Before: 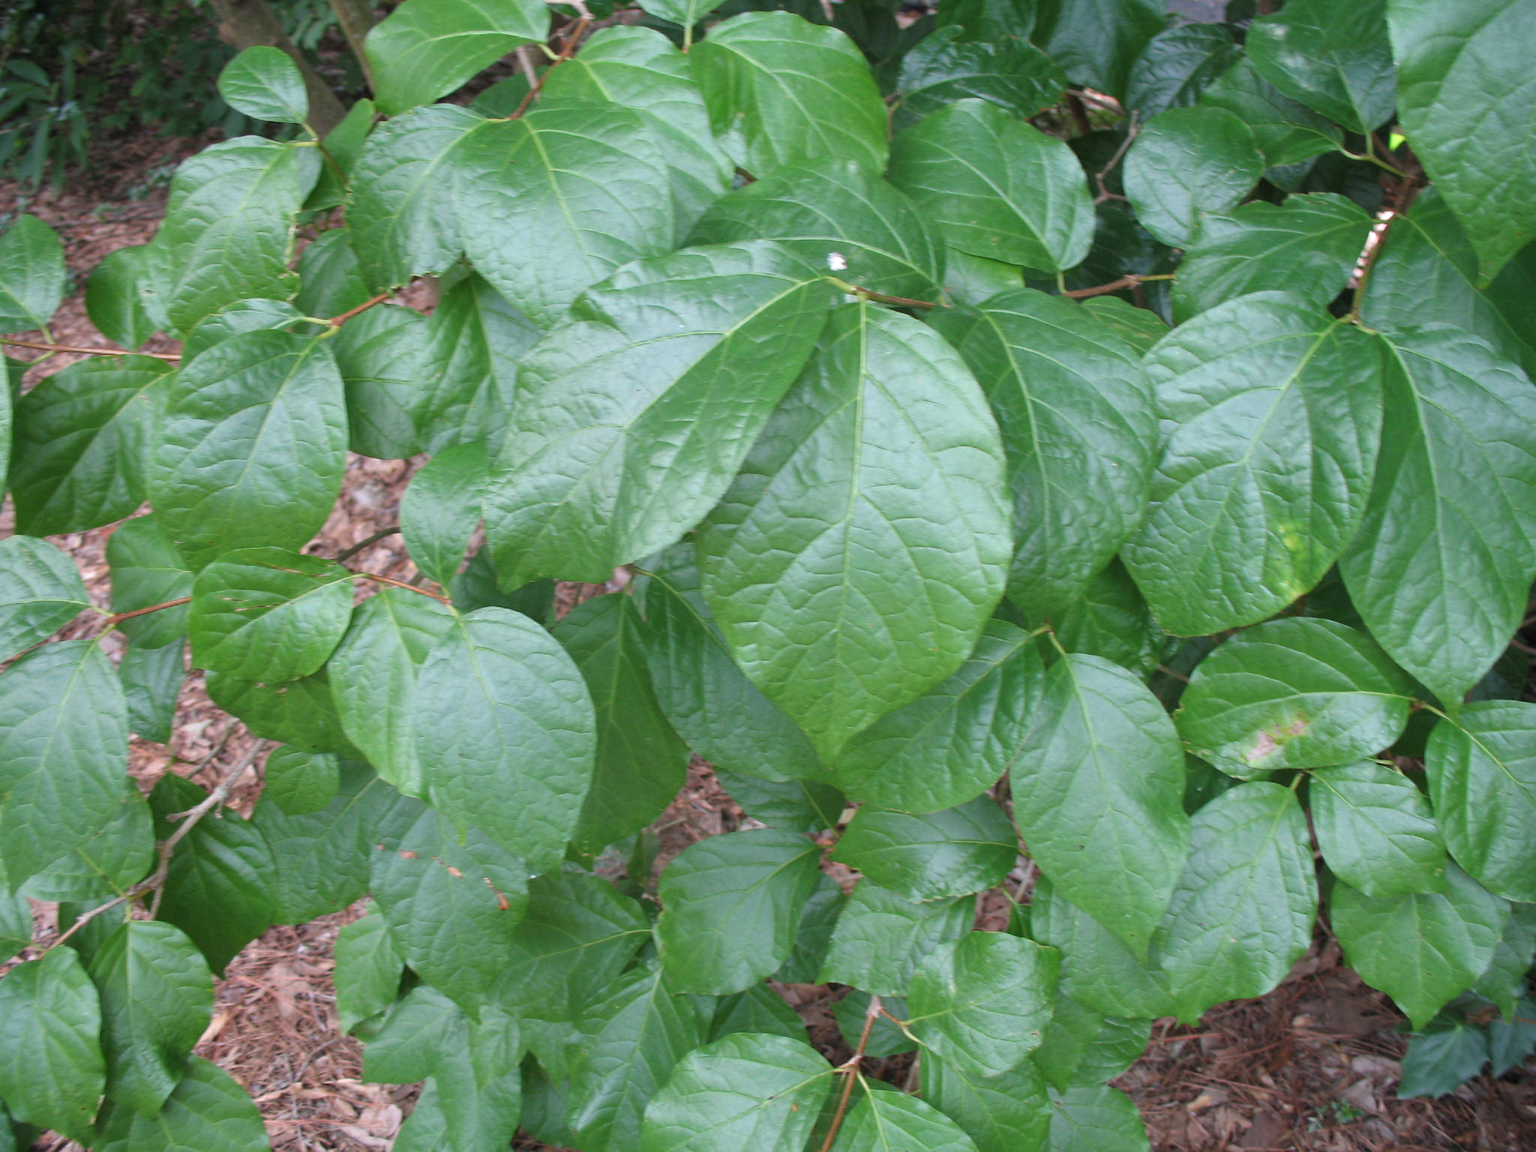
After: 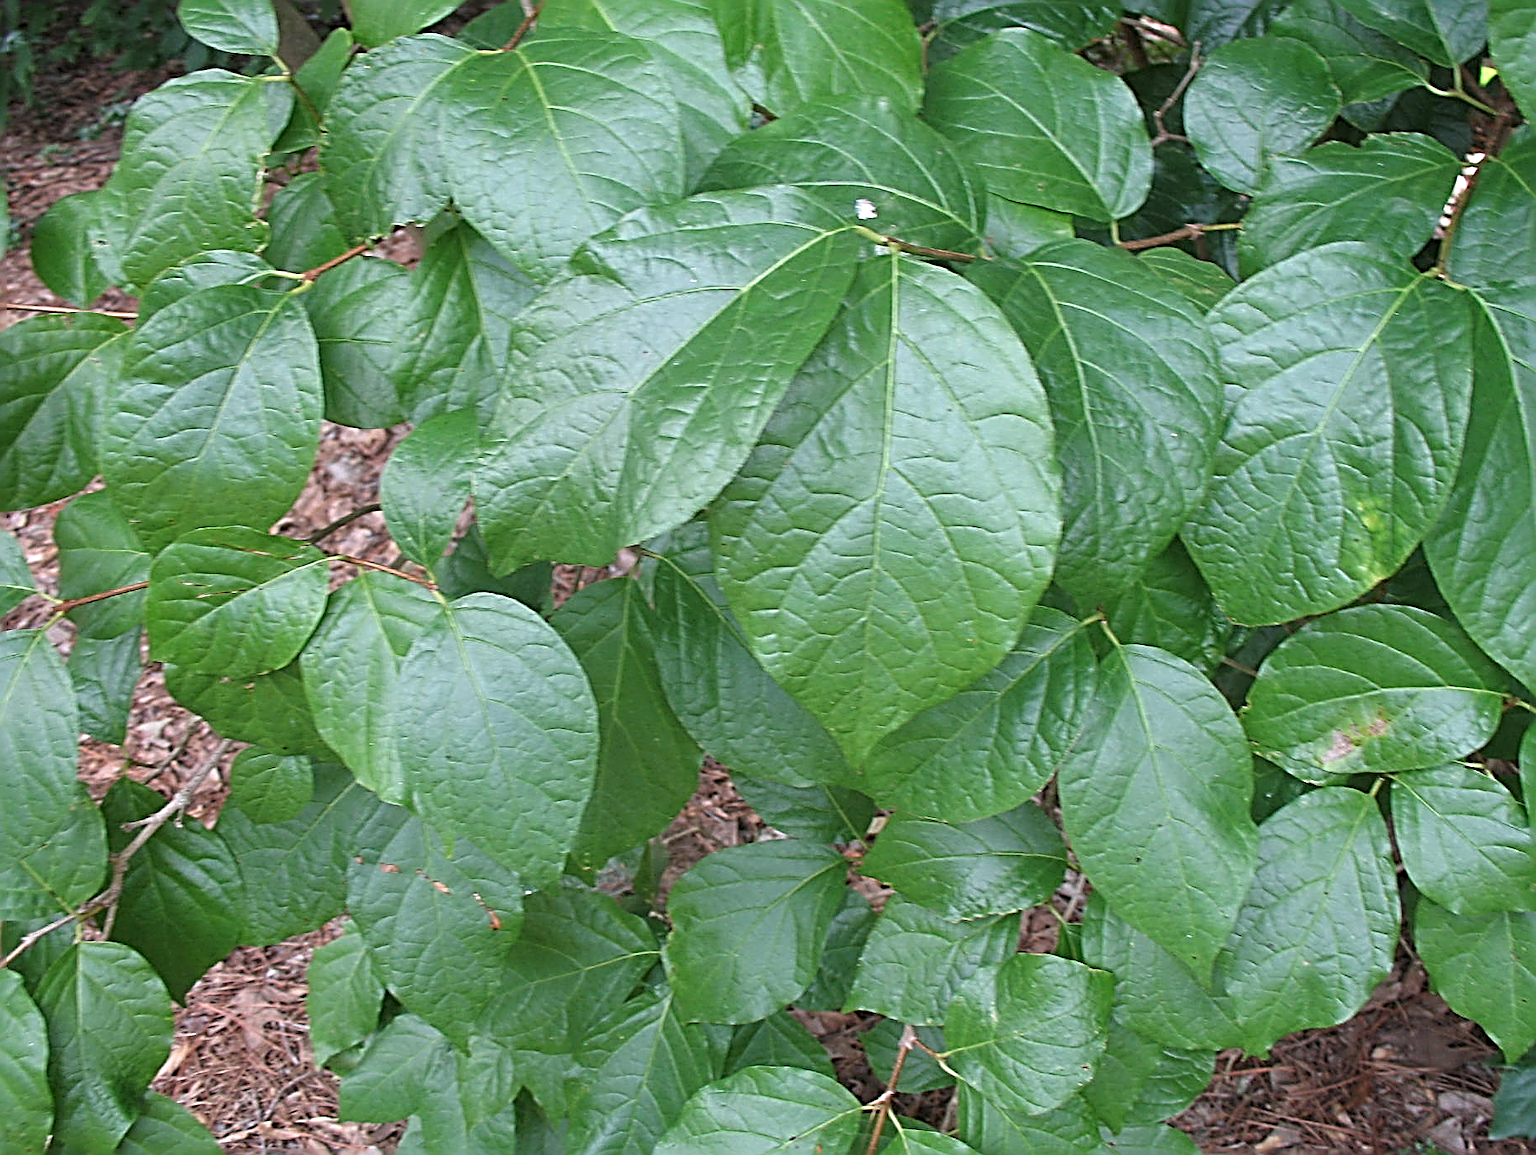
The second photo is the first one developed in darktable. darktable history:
sharpen: radius 3.19, amount 1.749
crop: left 3.779%, top 6.415%, right 6.217%, bottom 3.221%
